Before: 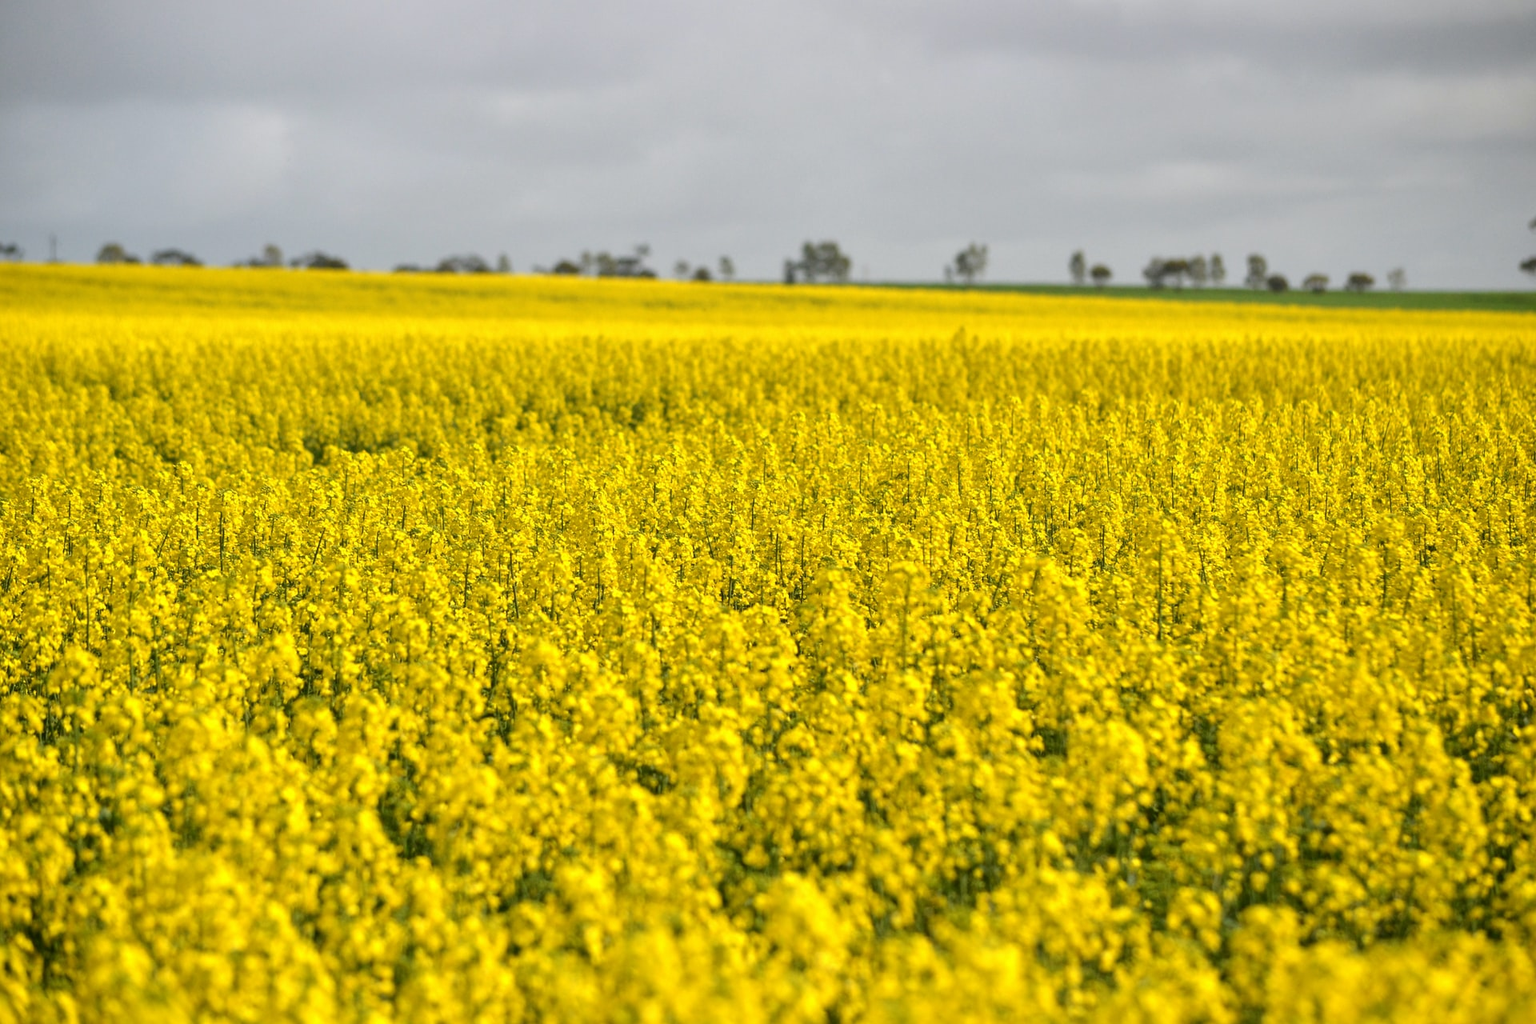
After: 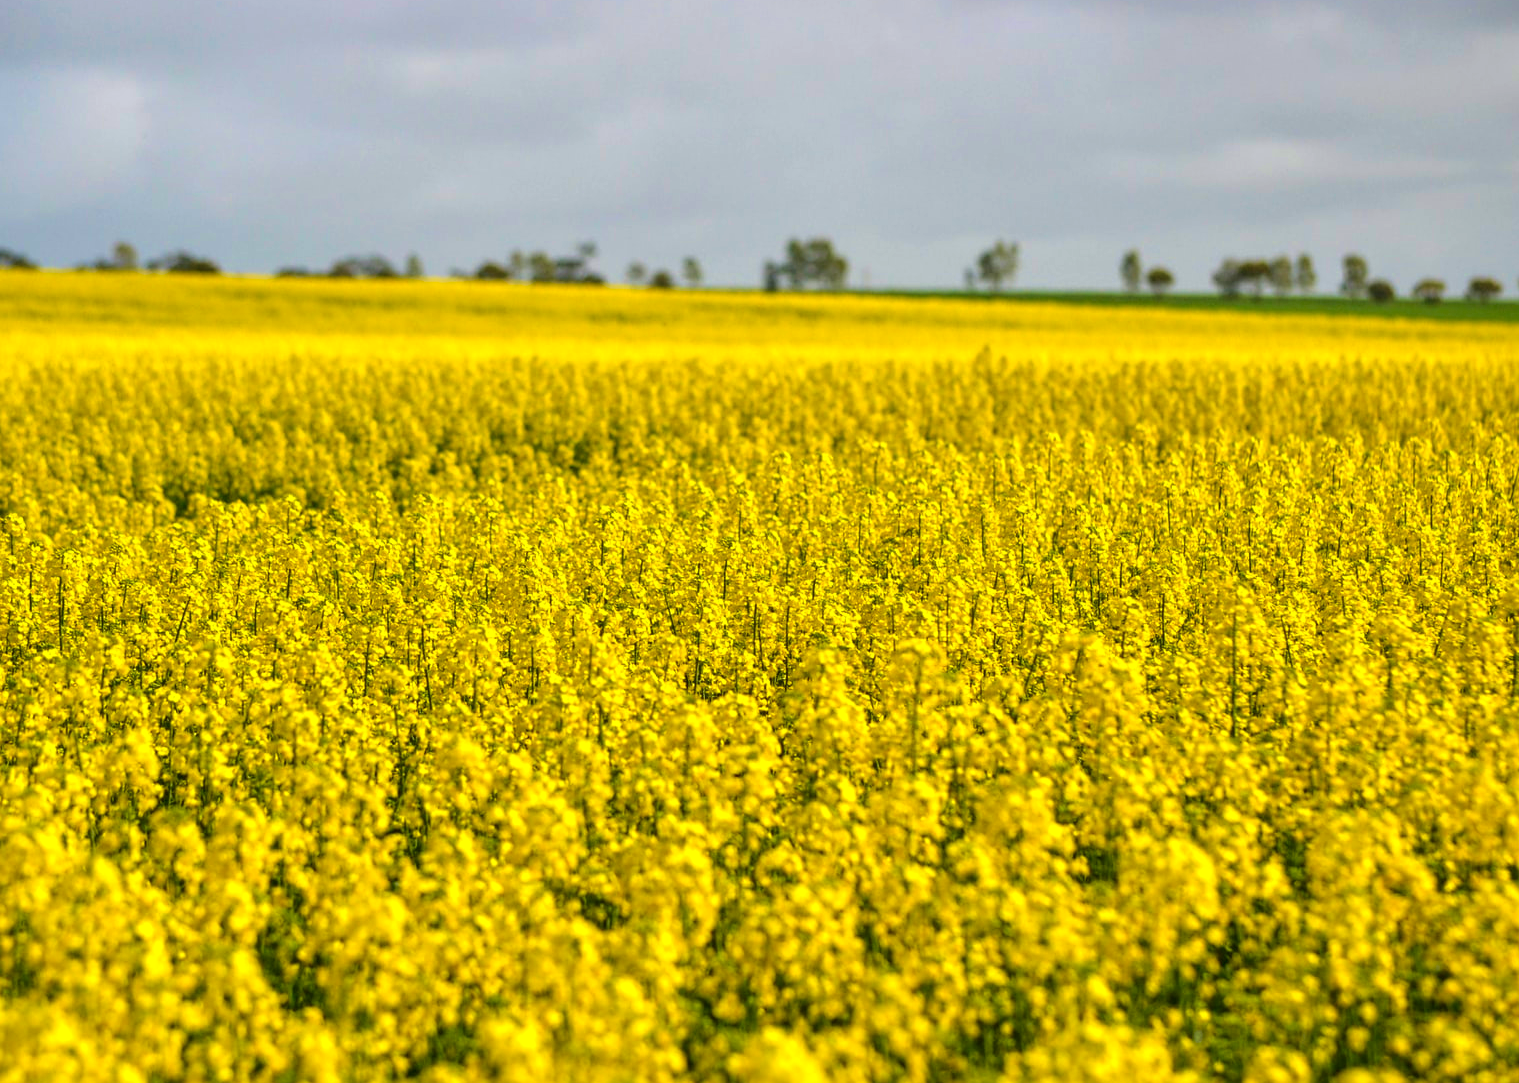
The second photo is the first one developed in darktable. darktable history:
crop: left 11.283%, top 4.943%, right 9.601%, bottom 10.444%
sharpen: amount 0.207
color correction: highlights b* -0.034, saturation 1.3
velvia: strength 75%
local contrast: on, module defaults
